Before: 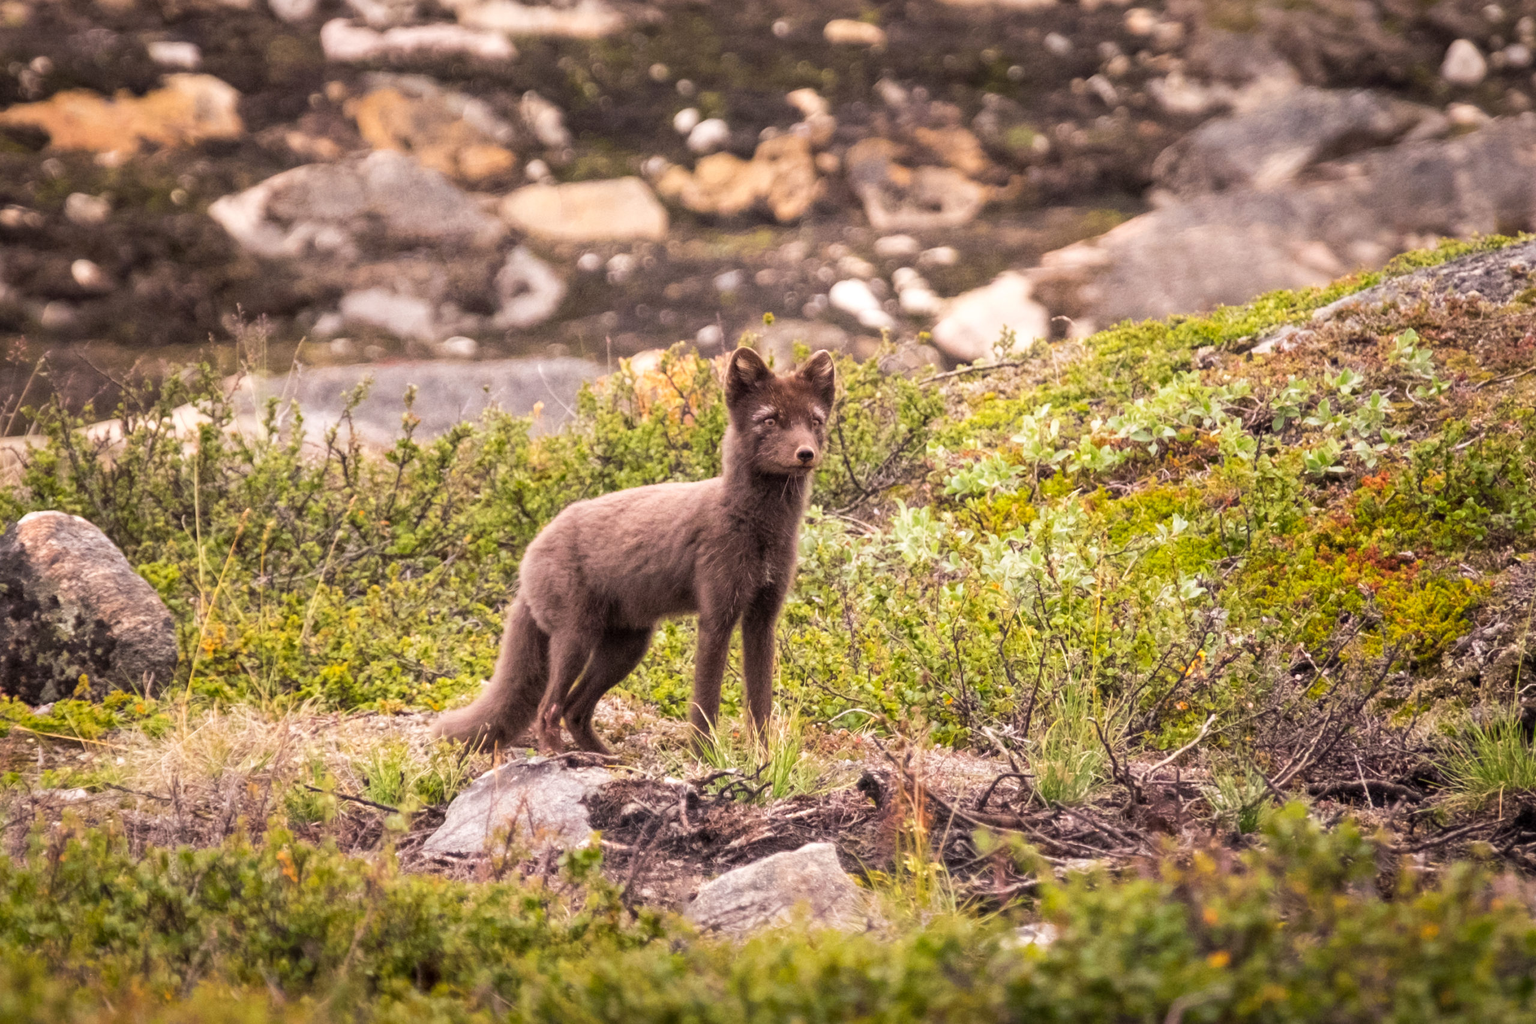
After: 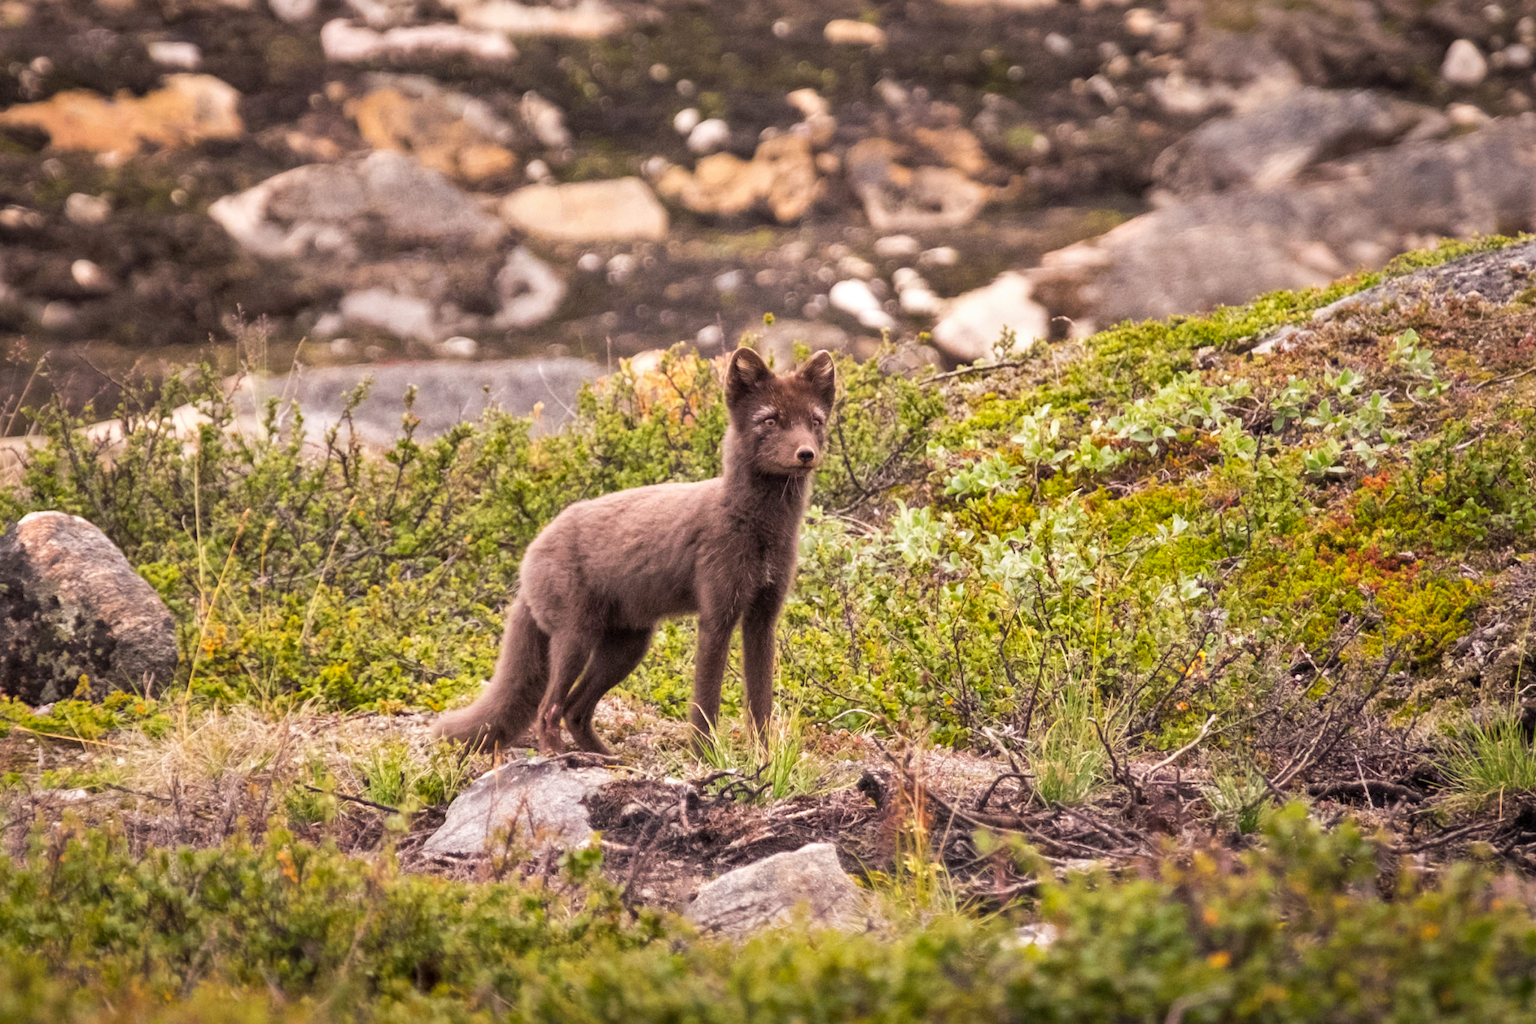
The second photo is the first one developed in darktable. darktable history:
shadows and highlights: shadows 30.71, highlights -62.96, soften with gaussian
